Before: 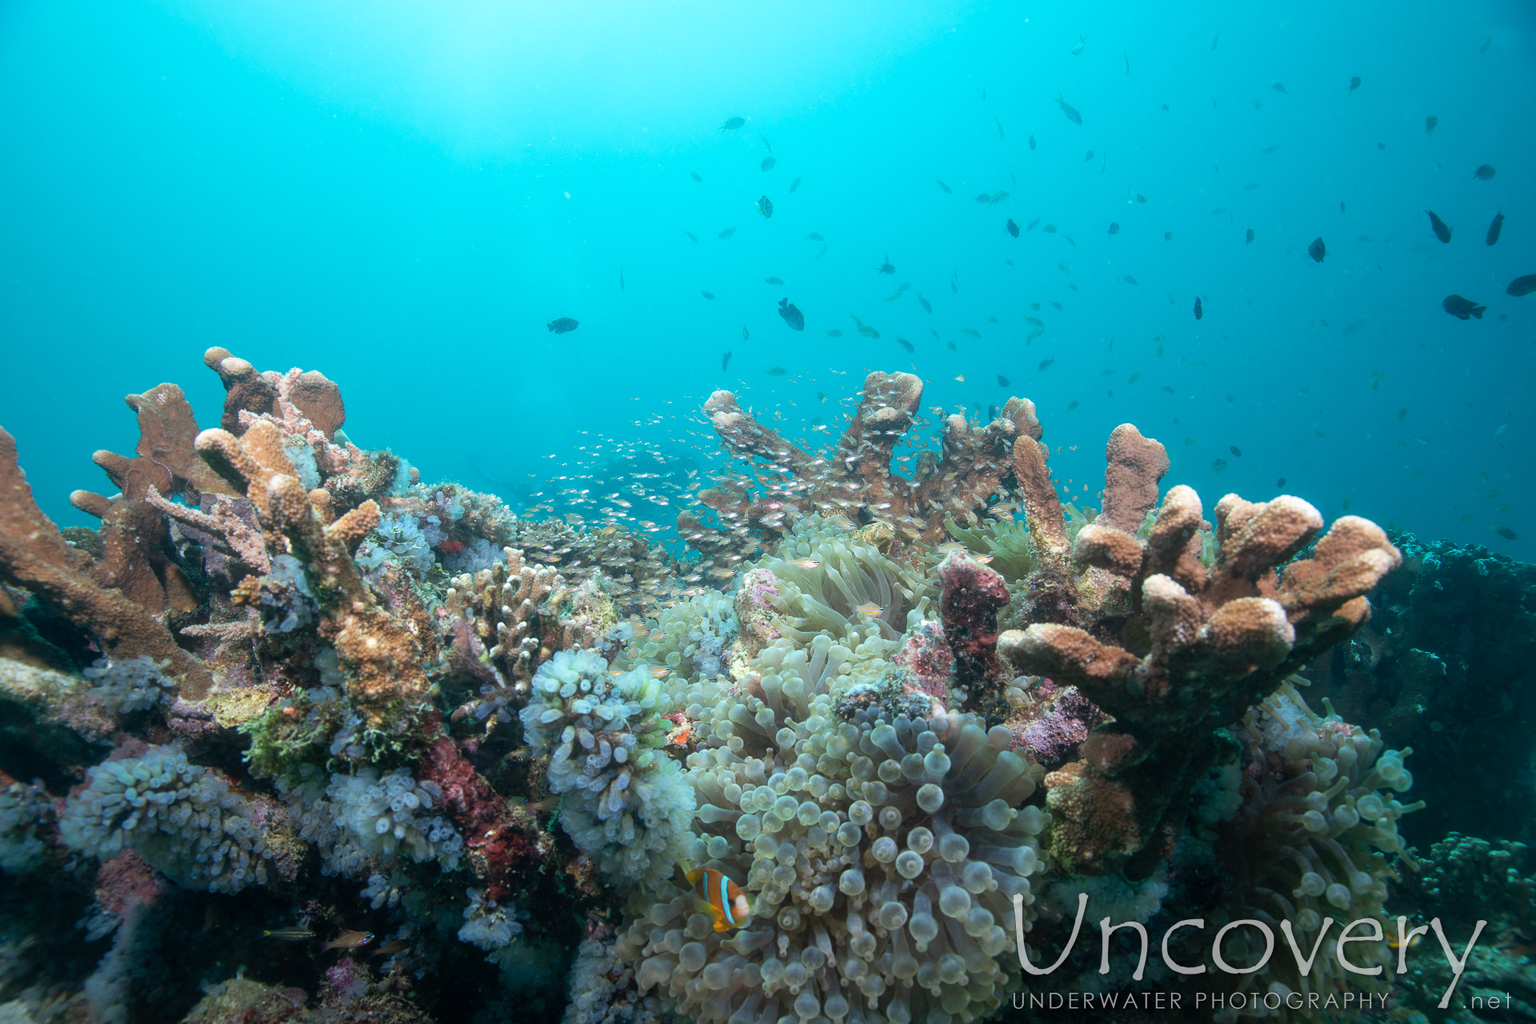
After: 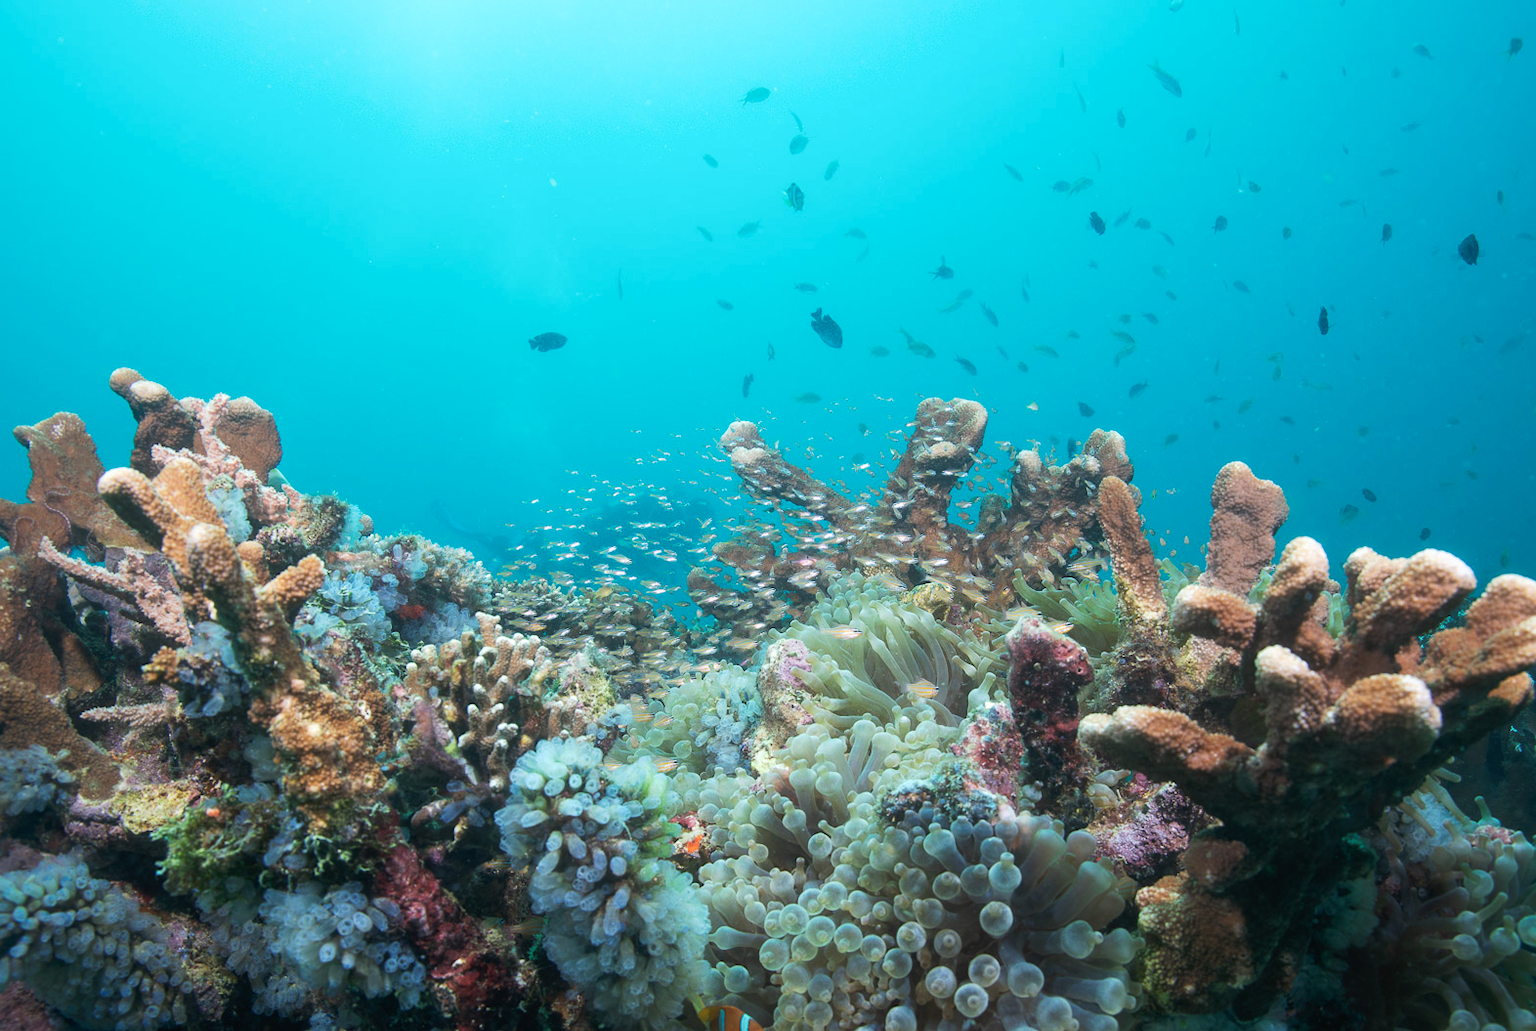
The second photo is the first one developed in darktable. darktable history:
crop and rotate: left 7.492%, top 4.497%, right 10.622%, bottom 12.989%
tone curve: curves: ch0 [(0, 0) (0.003, 0.014) (0.011, 0.019) (0.025, 0.028) (0.044, 0.044) (0.069, 0.069) (0.1, 0.1) (0.136, 0.131) (0.177, 0.168) (0.224, 0.206) (0.277, 0.255) (0.335, 0.309) (0.399, 0.374) (0.468, 0.452) (0.543, 0.535) (0.623, 0.623) (0.709, 0.72) (0.801, 0.815) (0.898, 0.898) (1, 1)], preserve colors none
